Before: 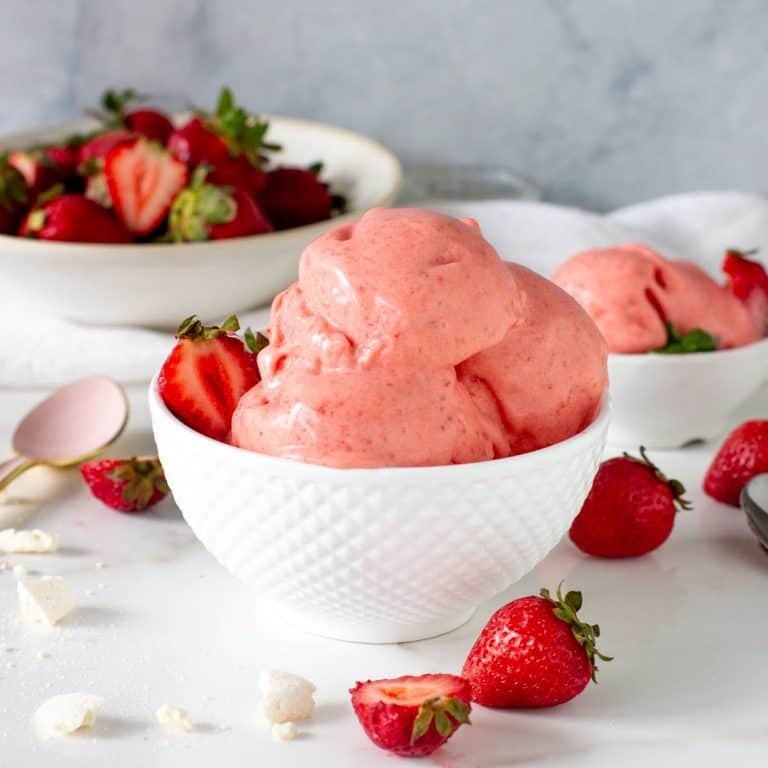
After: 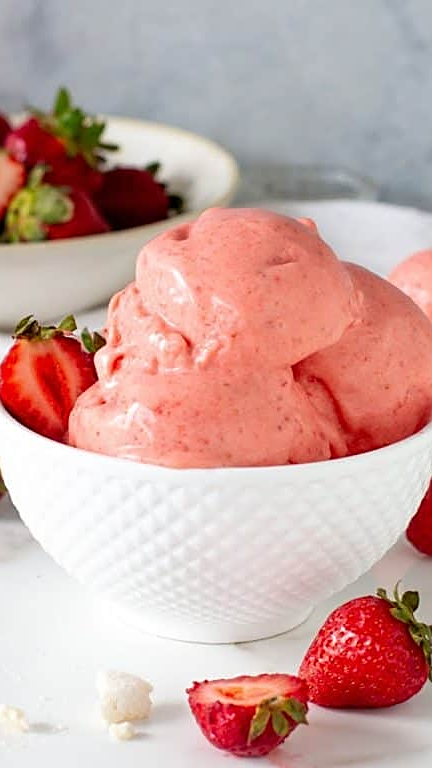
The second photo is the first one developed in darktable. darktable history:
crop: left 21.239%, right 22.425%
sharpen: on, module defaults
